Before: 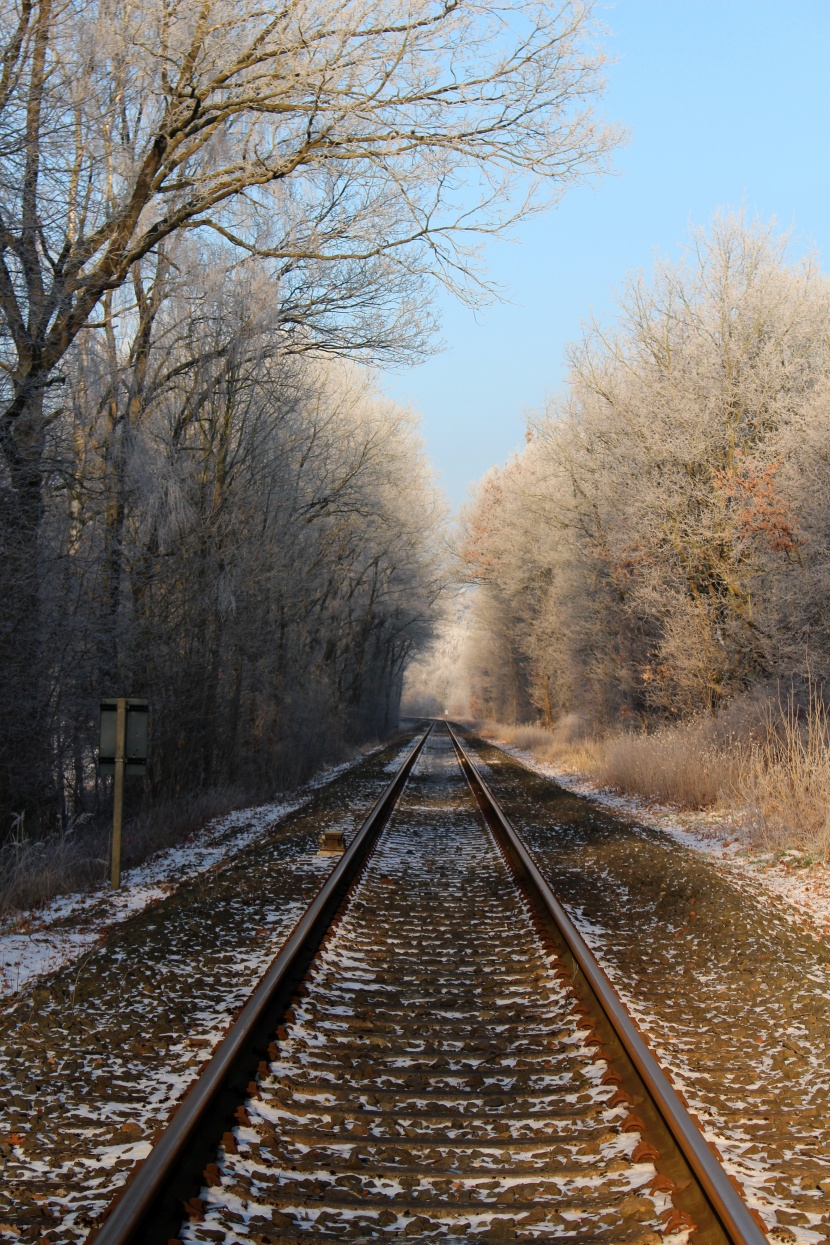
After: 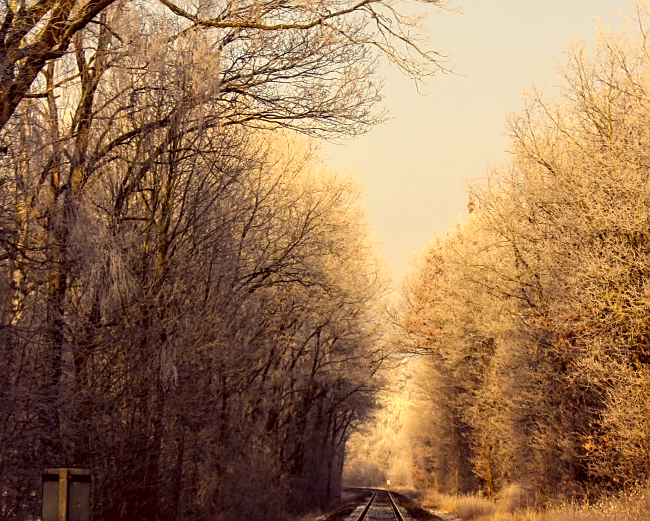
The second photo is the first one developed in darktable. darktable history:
color correction: highlights a* 9.78, highlights b* 38.47, shadows a* 14.68, shadows b* 3.12
sharpen: on, module defaults
exposure: compensate exposure bias true, compensate highlight preservation false
local contrast: detail 150%
tone curve: curves: ch0 [(0, 0) (0.266, 0.247) (0.741, 0.751) (1, 1)], color space Lab, independent channels, preserve colors none
crop: left 7.097%, top 18.503%, right 14.507%, bottom 39.642%
